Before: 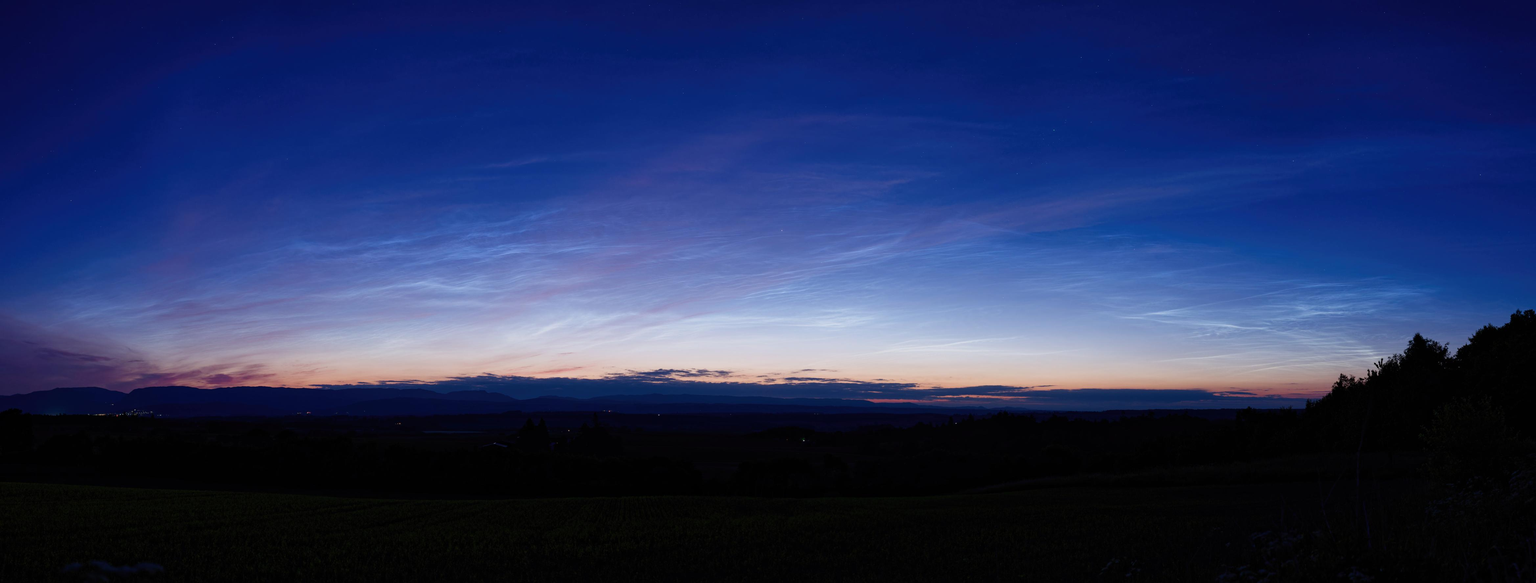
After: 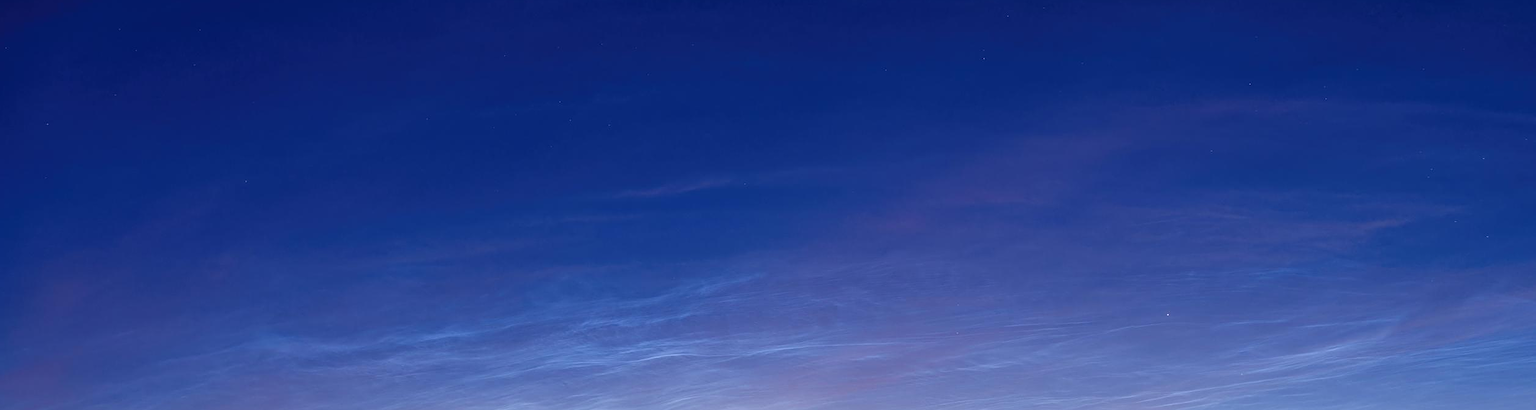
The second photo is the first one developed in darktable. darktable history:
crop: left 10.121%, top 10.631%, right 36.218%, bottom 51.526%
sharpen: on, module defaults
